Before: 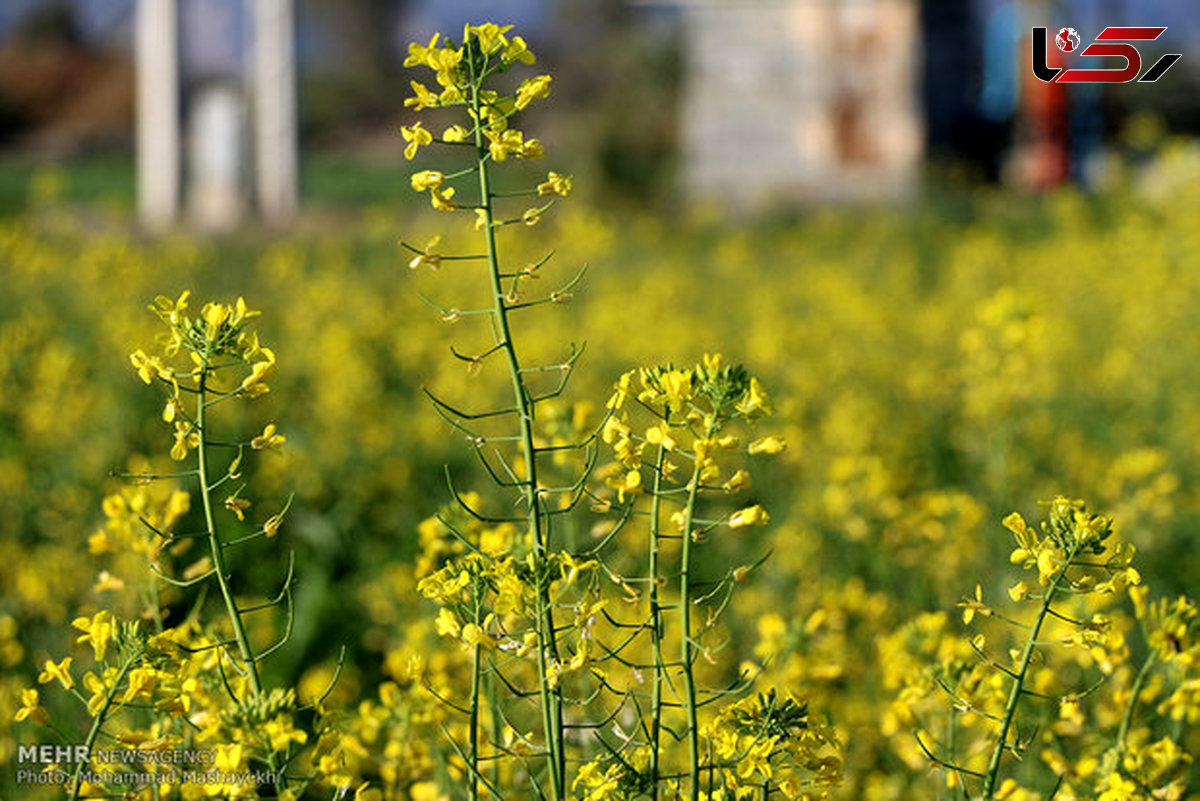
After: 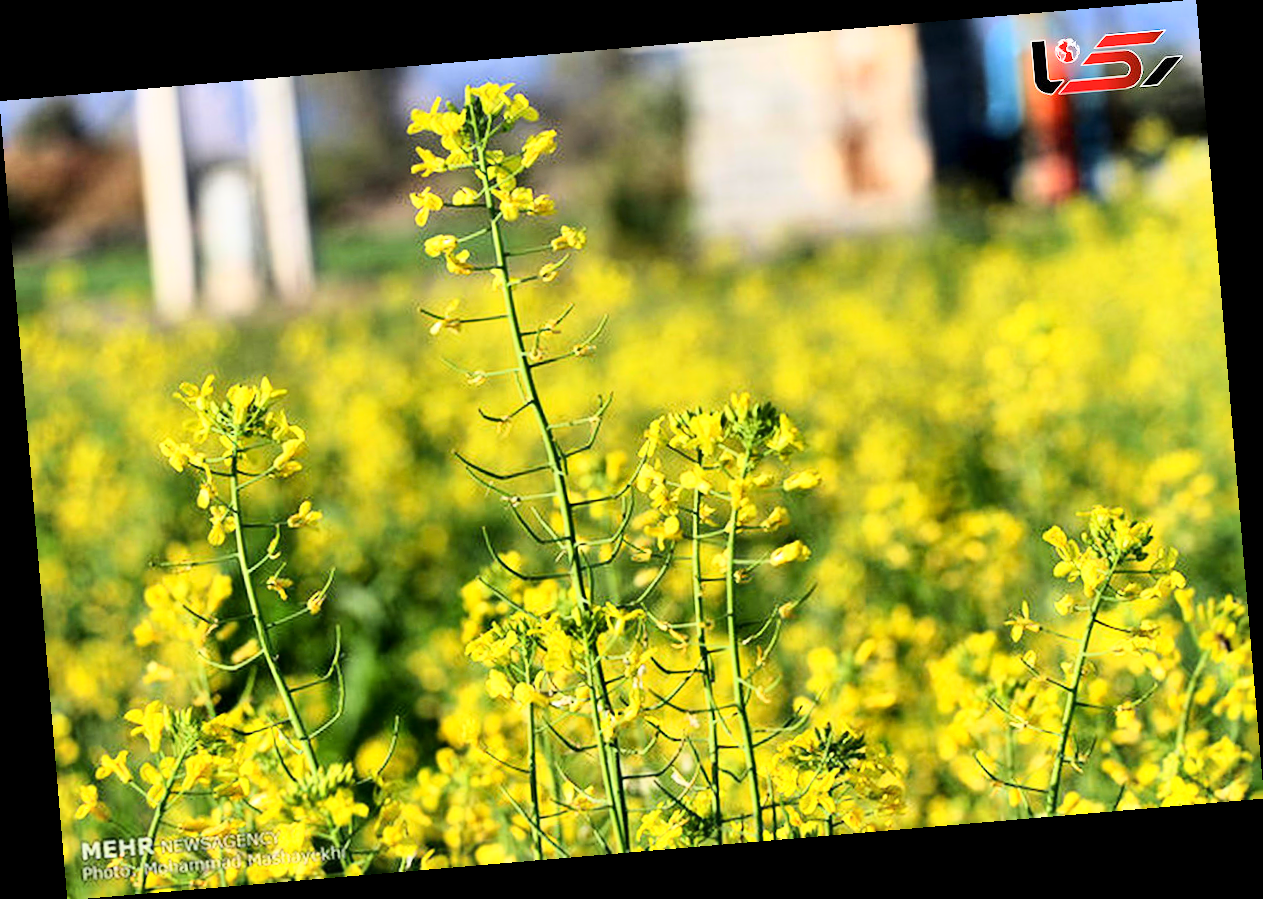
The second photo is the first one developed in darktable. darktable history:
shadows and highlights: highlights color adjustment 0%, low approximation 0.01, soften with gaussian
rotate and perspective: rotation -4.86°, automatic cropping off
base curve: curves: ch0 [(0, 0) (0.018, 0.026) (0.143, 0.37) (0.33, 0.731) (0.458, 0.853) (0.735, 0.965) (0.905, 0.986) (1, 1)]
